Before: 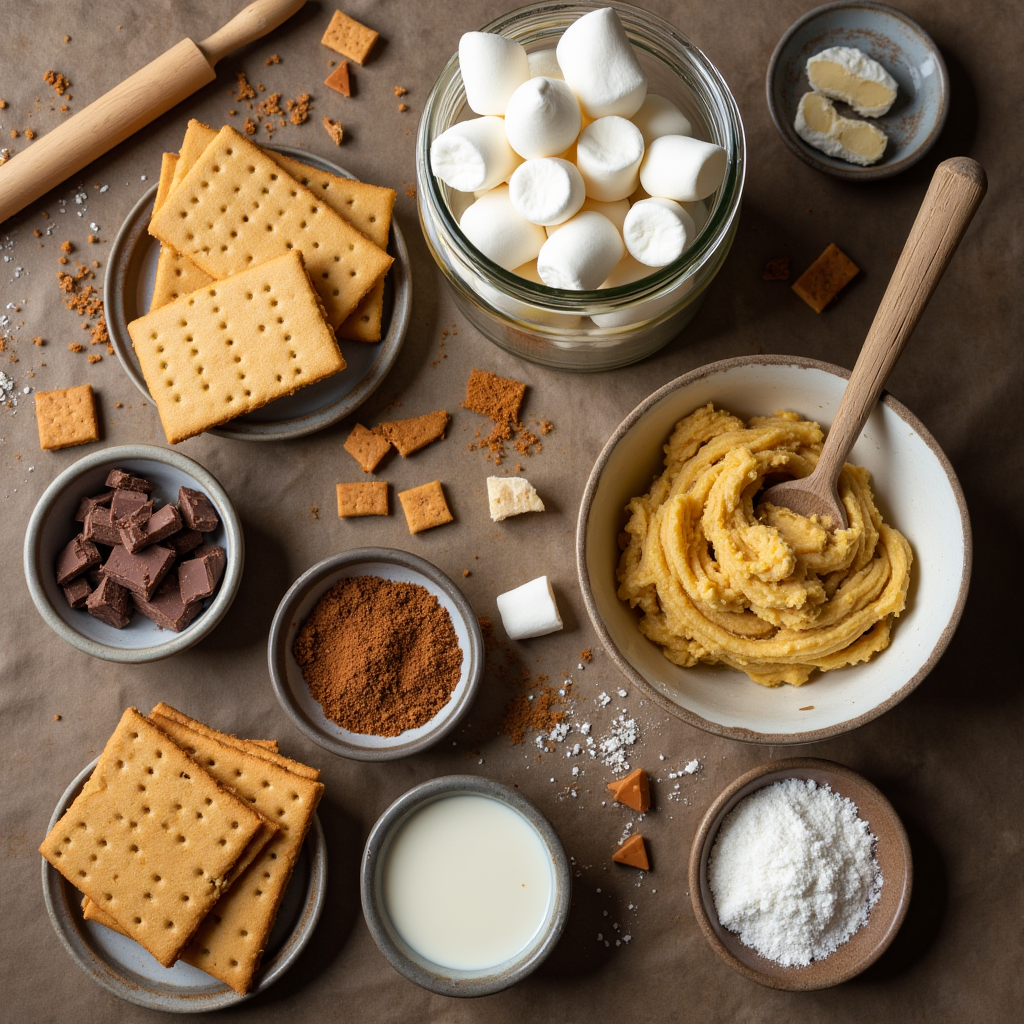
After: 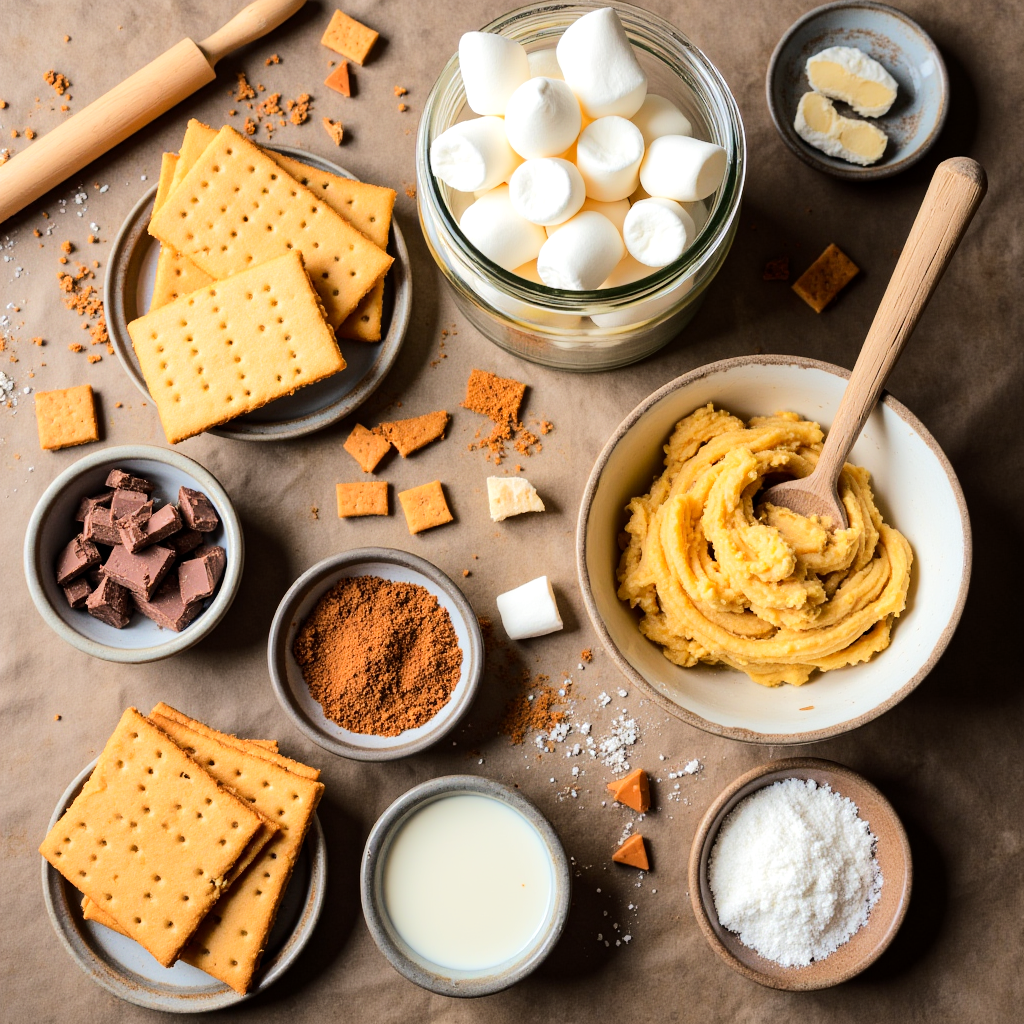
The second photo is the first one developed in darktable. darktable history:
tone equalizer: -7 EV 0.151 EV, -6 EV 0.596 EV, -5 EV 1.16 EV, -4 EV 1.35 EV, -3 EV 1.12 EV, -2 EV 0.6 EV, -1 EV 0.163 EV, edges refinement/feathering 500, mask exposure compensation -1.57 EV, preserve details no
exposure: black level correction 0.001, exposure 0.016 EV, compensate highlight preservation false
